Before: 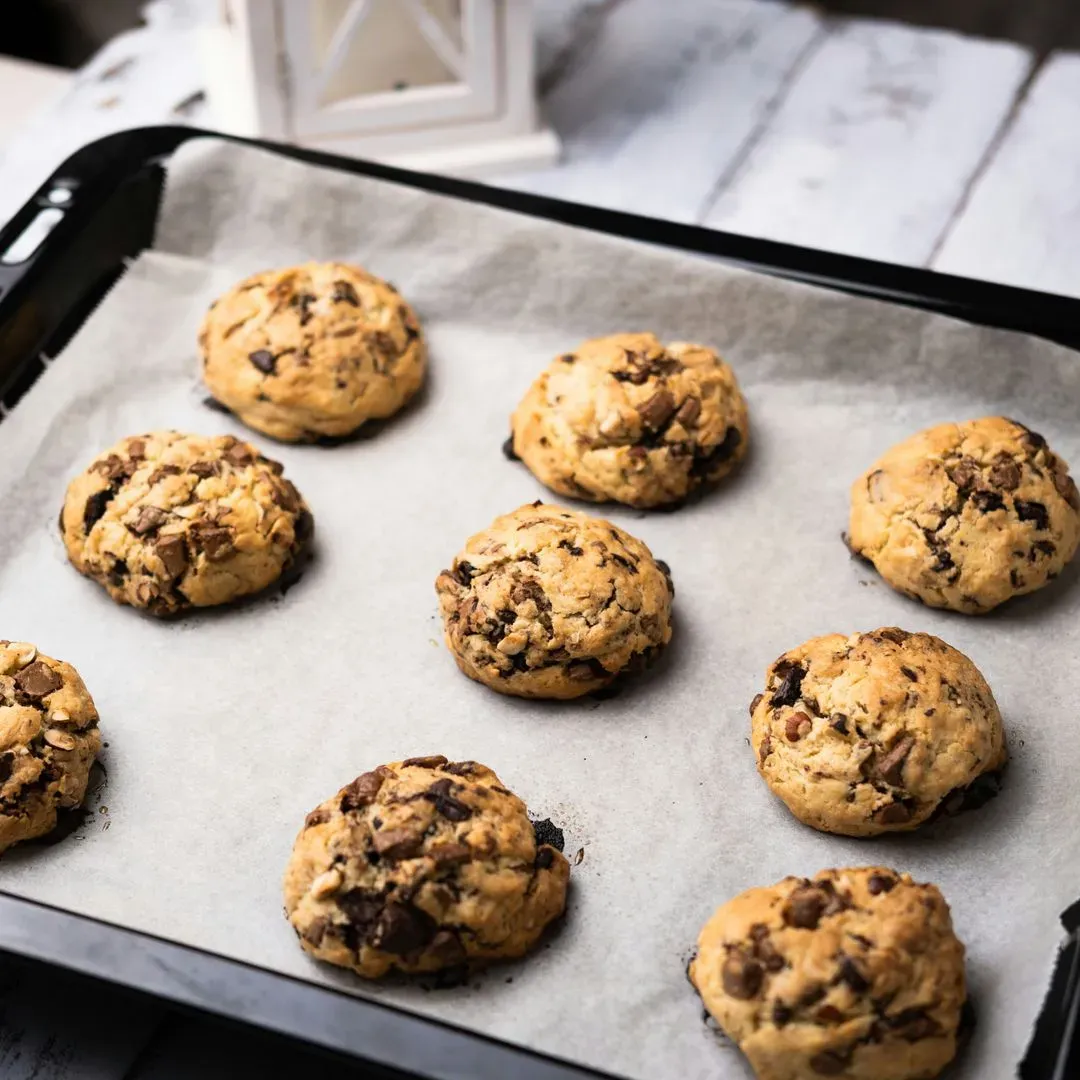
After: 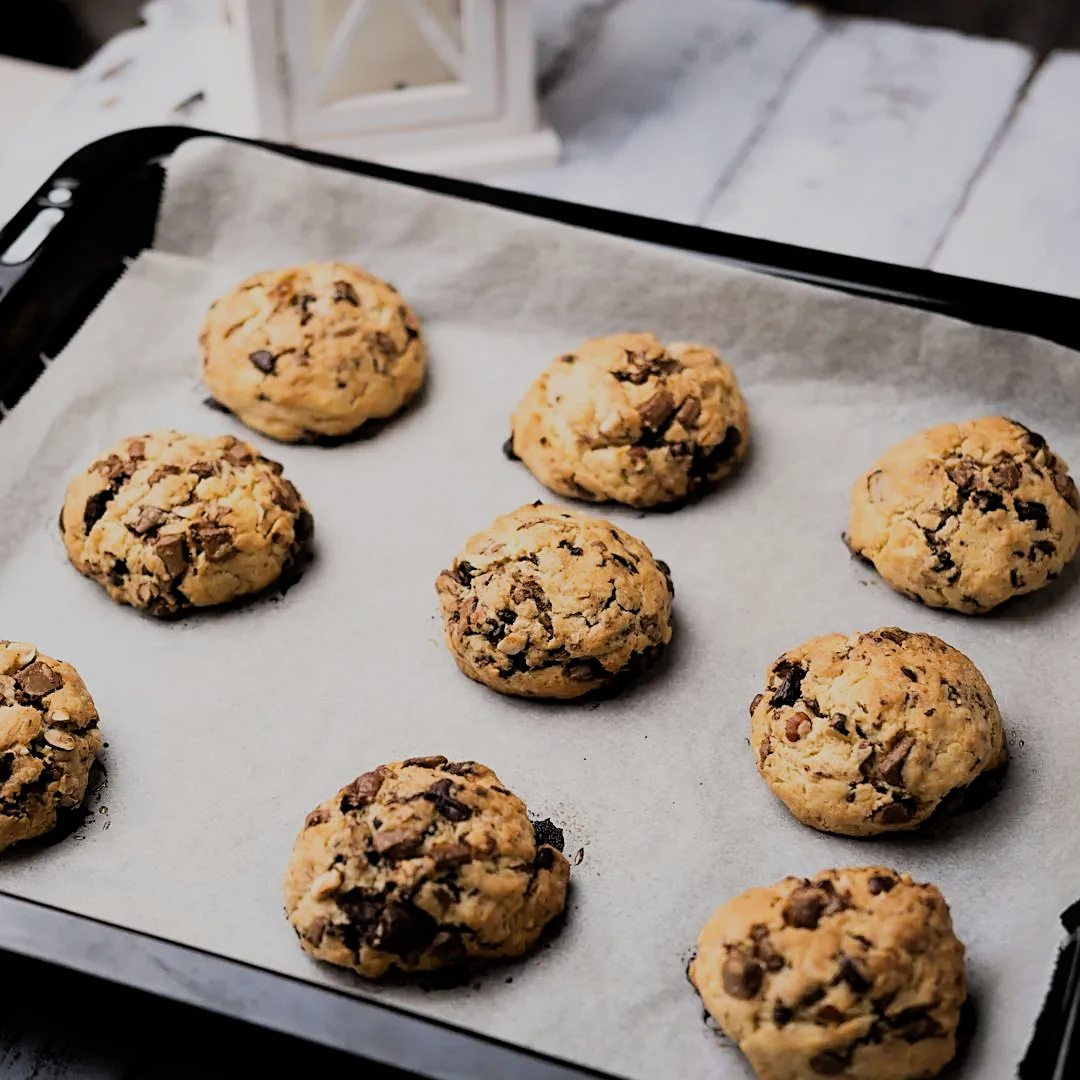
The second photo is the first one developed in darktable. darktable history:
filmic rgb: black relative exposure -7.32 EV, white relative exposure 5.09 EV, hardness 3.2
sharpen: on, module defaults
